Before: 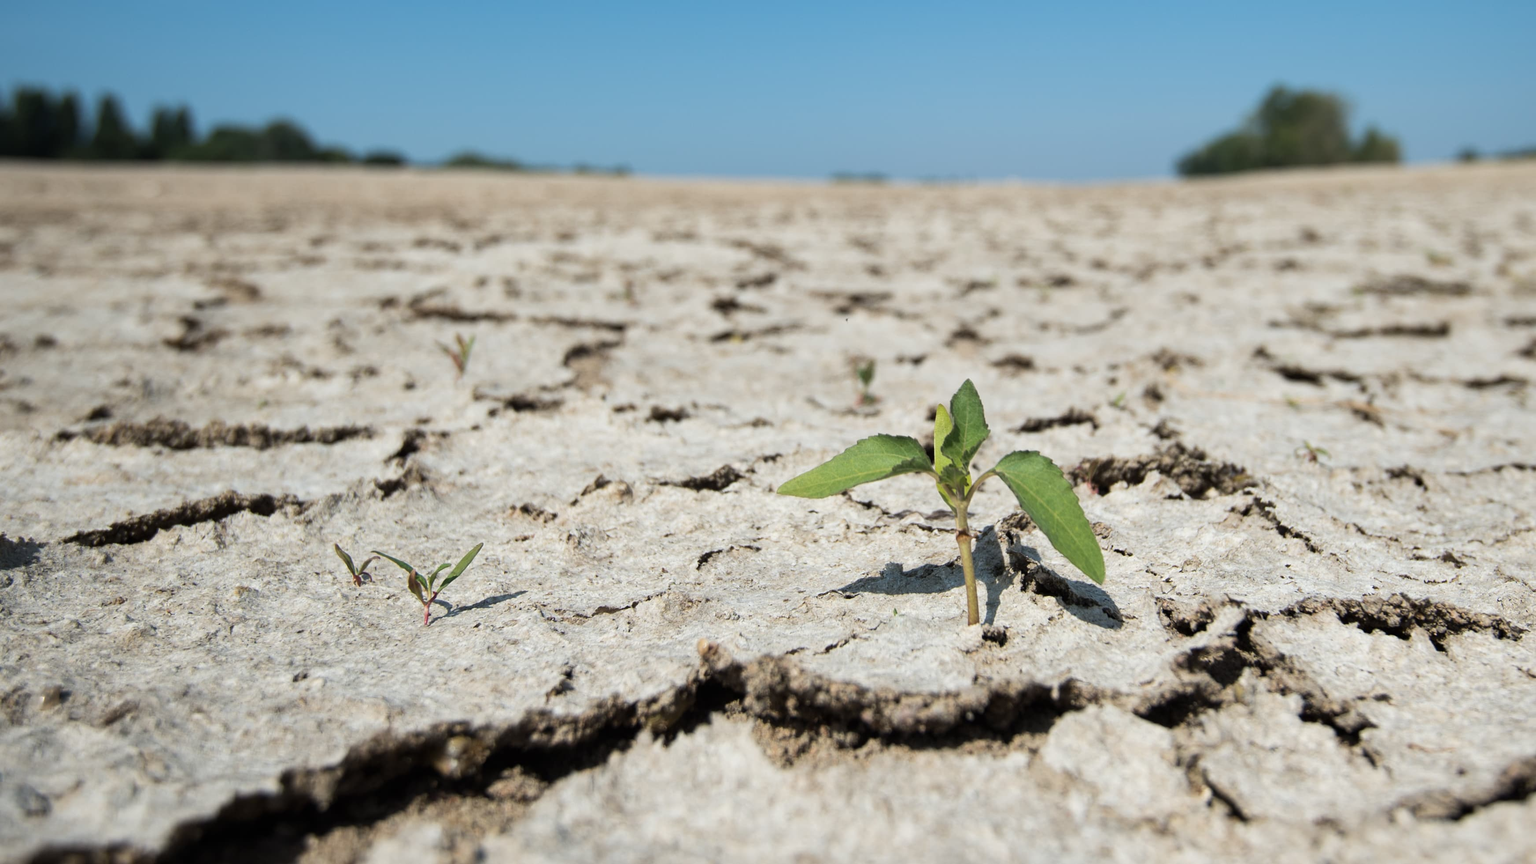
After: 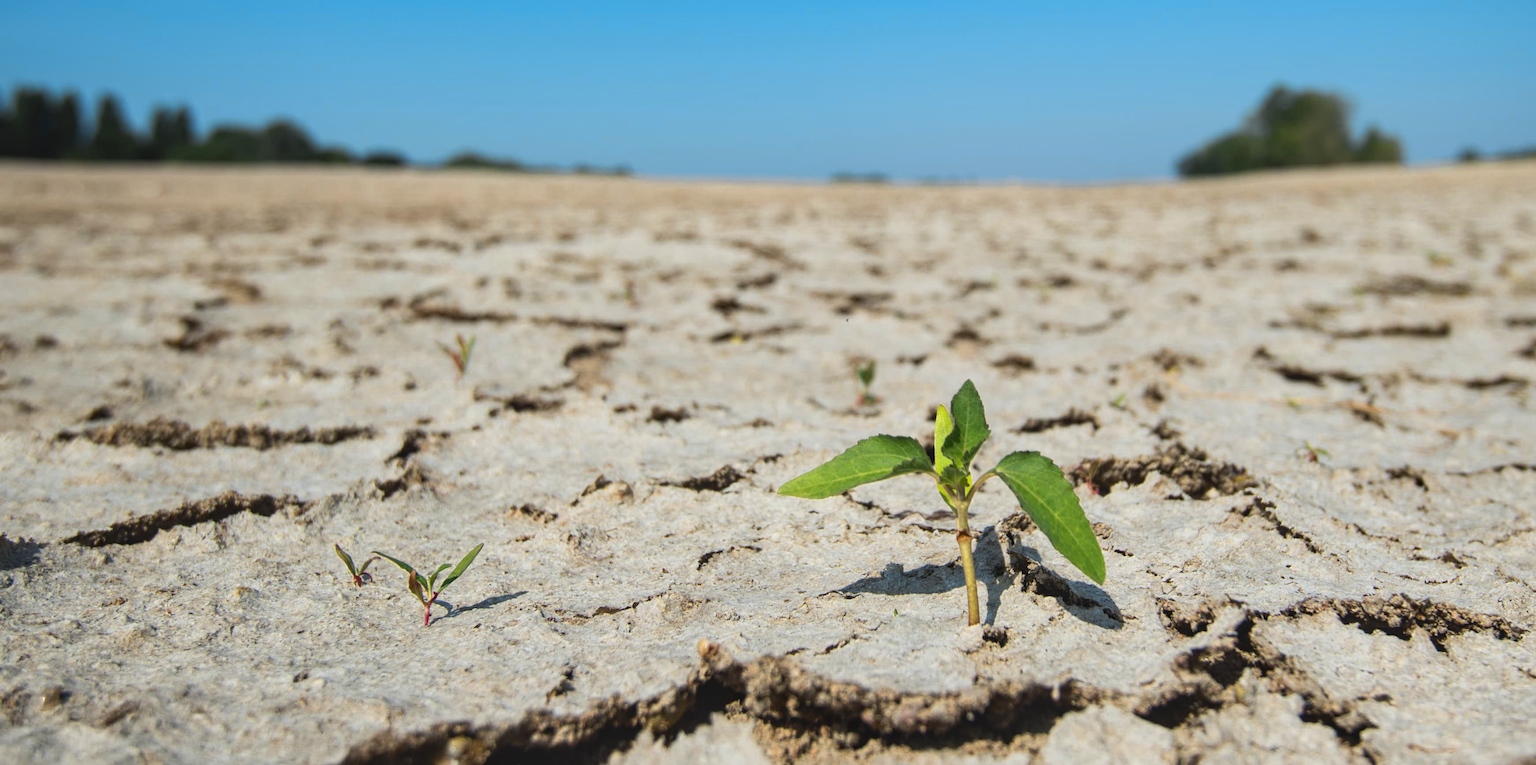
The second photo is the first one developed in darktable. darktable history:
color zones: curves: ch0 [(0.004, 0.305) (0.261, 0.623) (0.389, 0.399) (0.708, 0.571) (0.947, 0.34)]; ch1 [(0.025, 0.645) (0.229, 0.584) (0.326, 0.551) (0.484, 0.262) (0.757, 0.643)]
local contrast: detail 130%
contrast brightness saturation: contrast -0.193, saturation 0.188
crop and rotate: top 0%, bottom 11.397%
